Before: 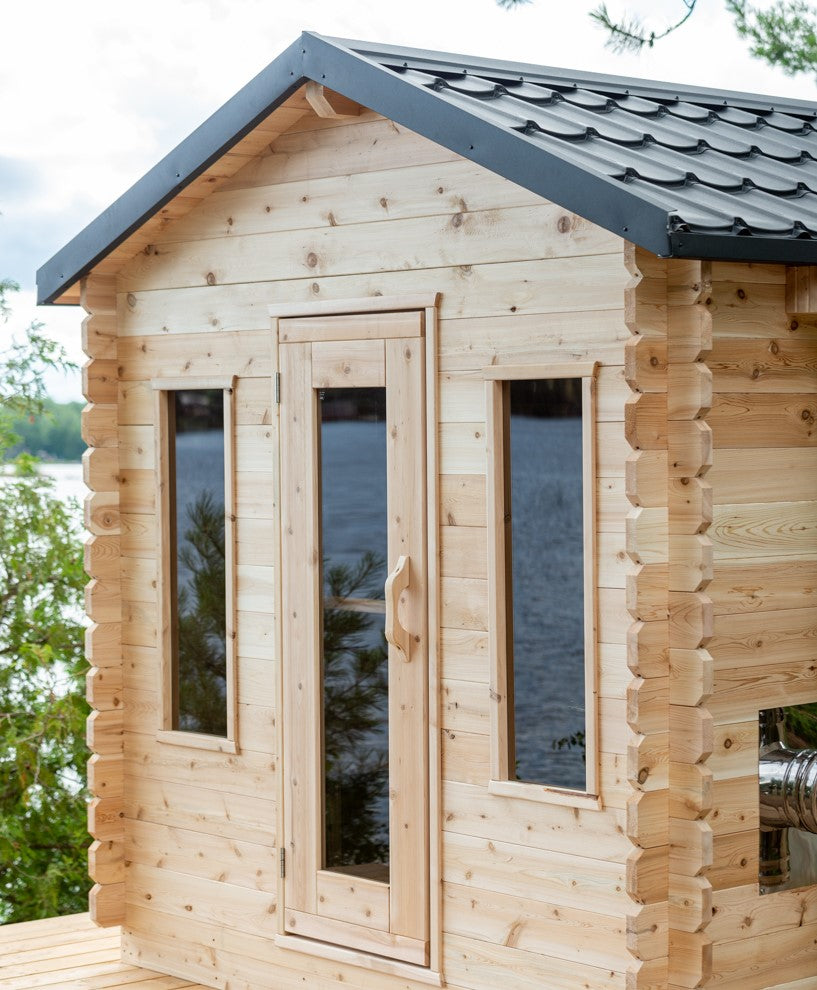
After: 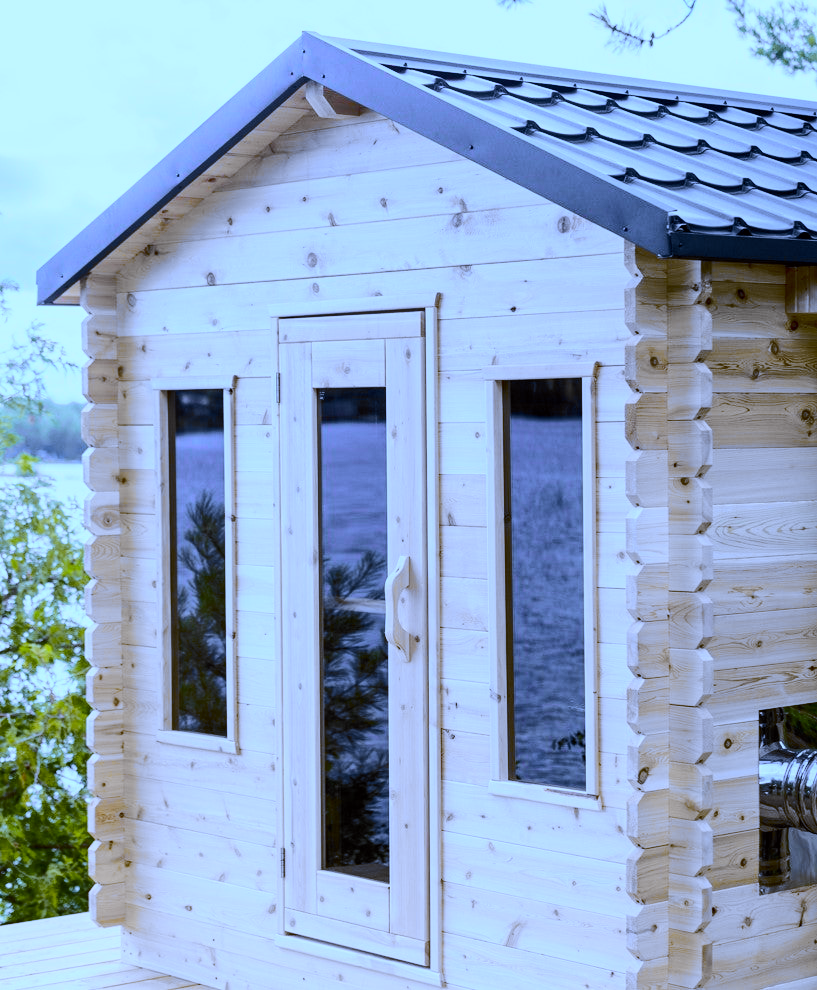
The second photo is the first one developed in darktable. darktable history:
base curve: curves: ch0 [(0, 0) (0.989, 0.992)], preserve colors none
white balance: red 0.766, blue 1.537
tone curve: curves: ch0 [(0.017, 0) (0.107, 0.071) (0.295, 0.264) (0.447, 0.507) (0.54, 0.618) (0.733, 0.791) (0.879, 0.898) (1, 0.97)]; ch1 [(0, 0) (0.393, 0.415) (0.447, 0.448) (0.485, 0.497) (0.523, 0.515) (0.544, 0.55) (0.59, 0.609) (0.686, 0.686) (1, 1)]; ch2 [(0, 0) (0.369, 0.388) (0.449, 0.431) (0.499, 0.5) (0.521, 0.505) (0.53, 0.538) (0.579, 0.601) (0.669, 0.733) (1, 1)], color space Lab, independent channels, preserve colors none
